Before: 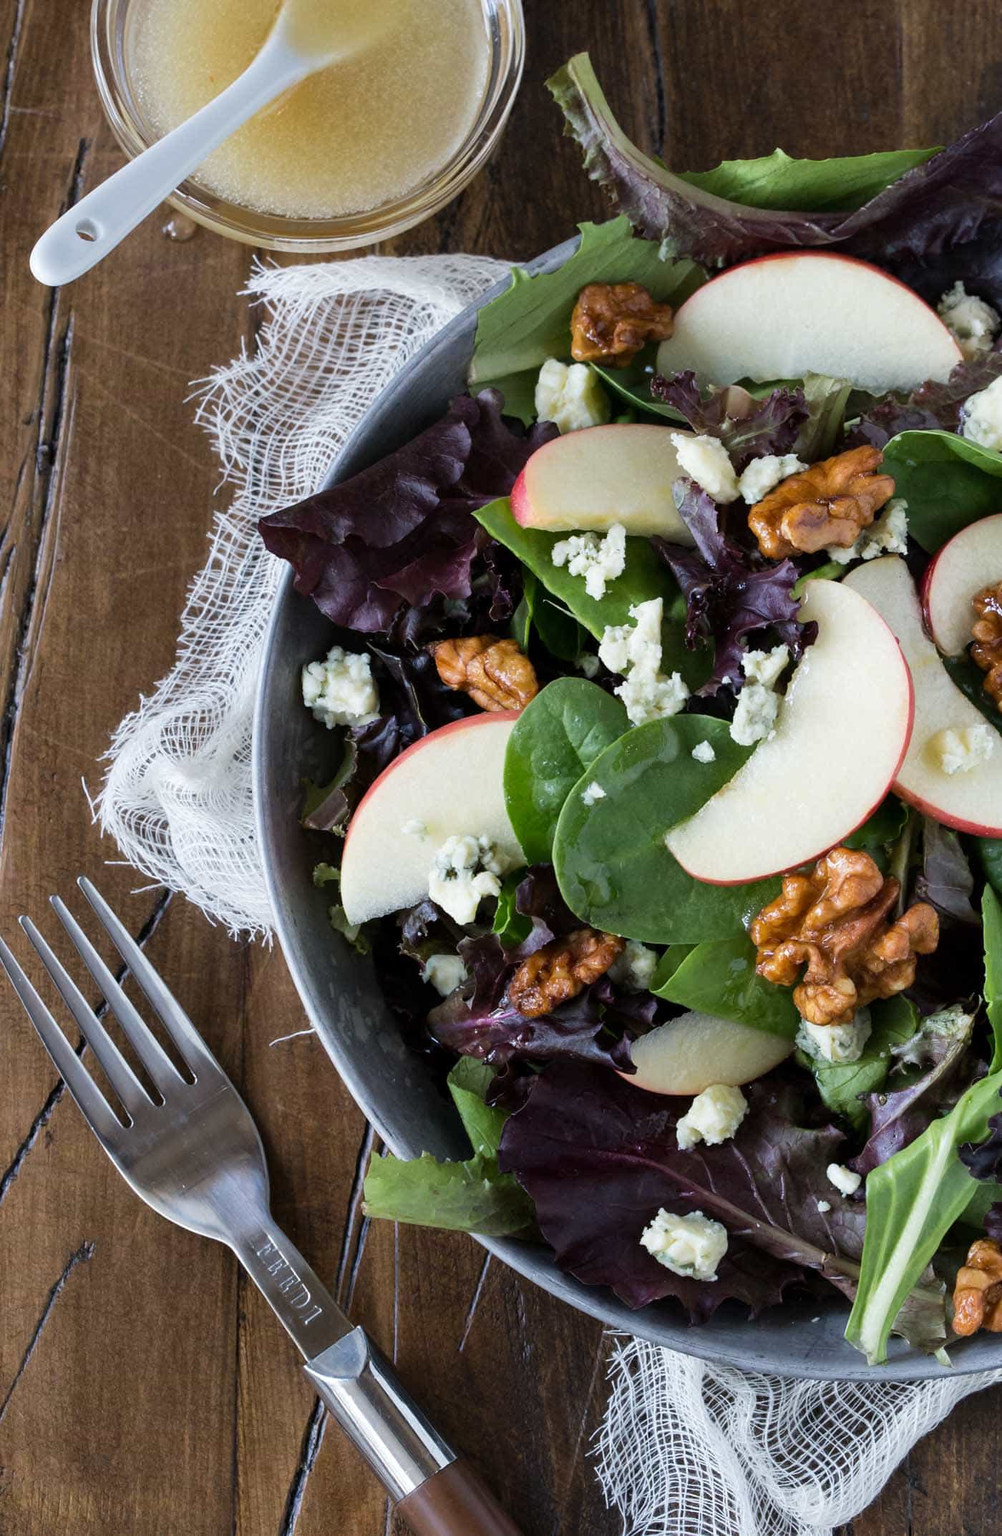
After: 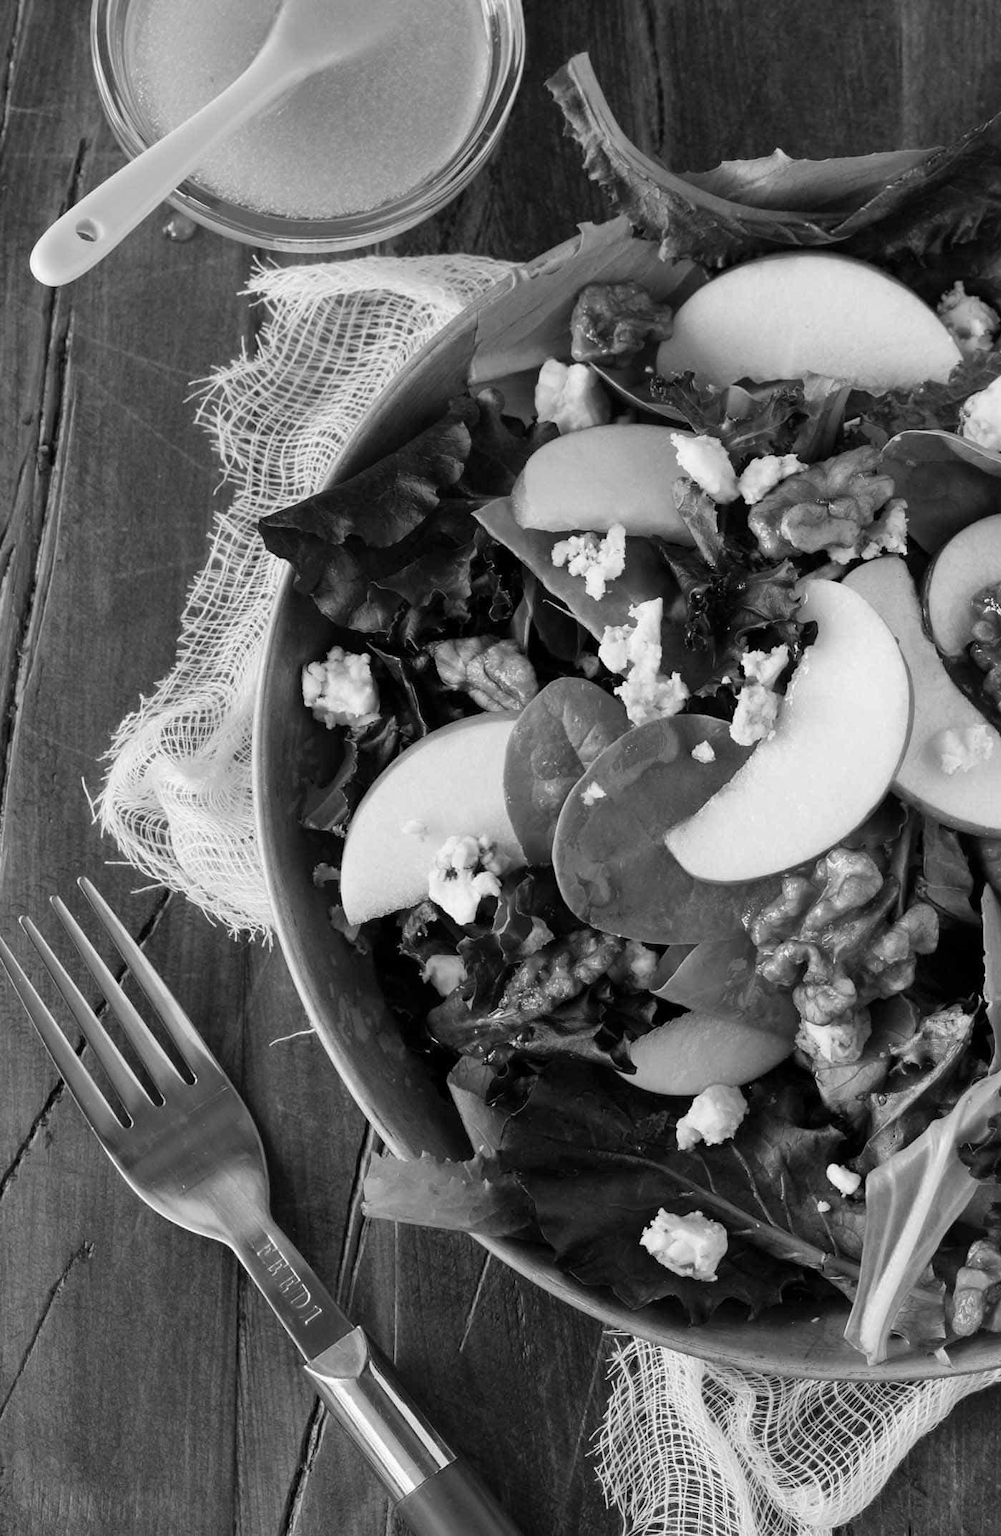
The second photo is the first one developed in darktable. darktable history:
monochrome: on, module defaults
shadows and highlights: shadows 25, highlights -25
white balance: red 0.925, blue 1.046
